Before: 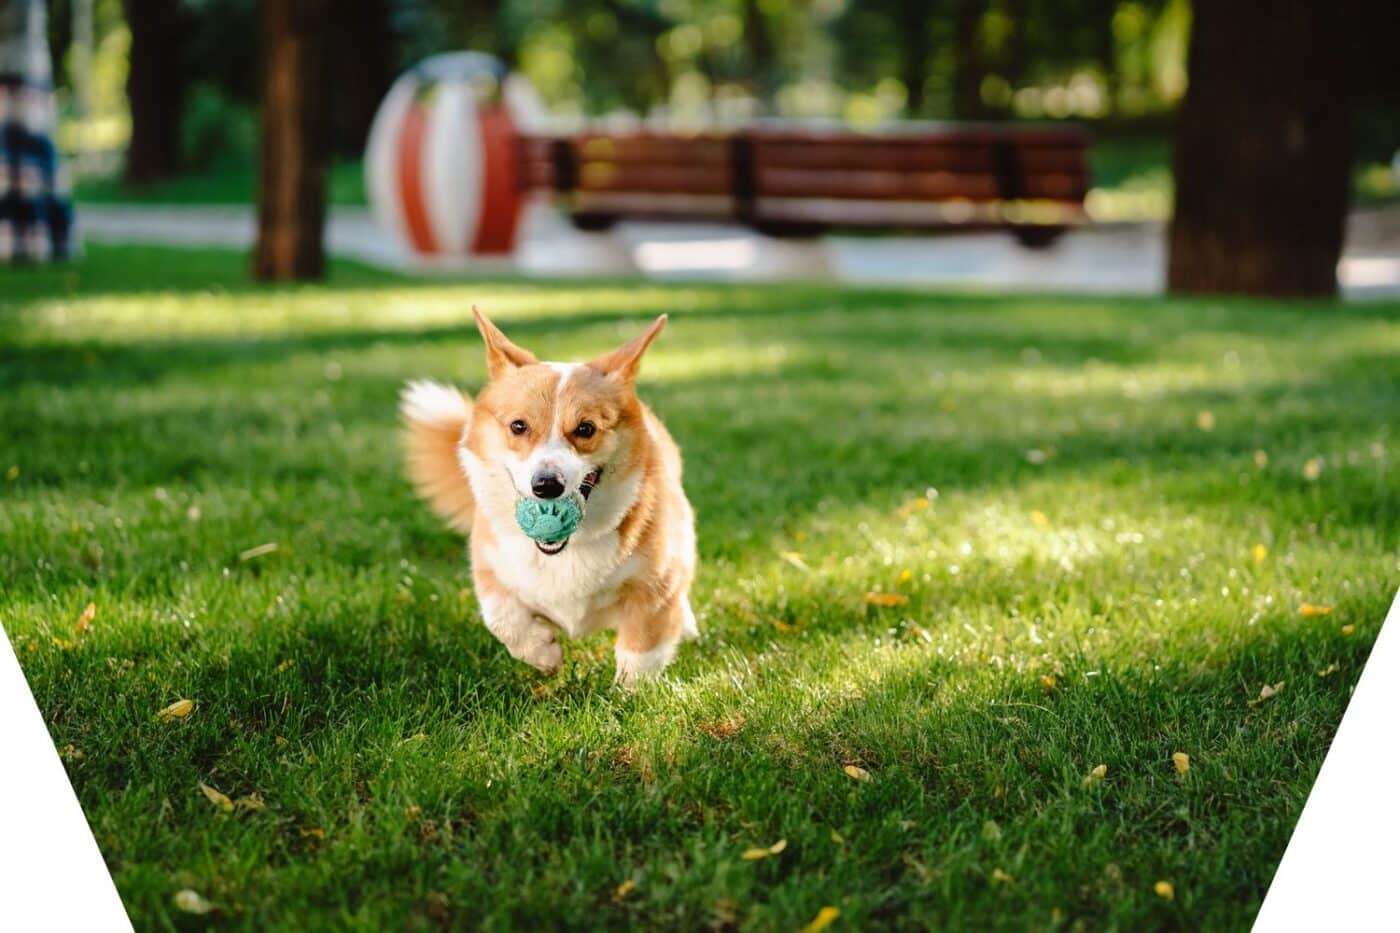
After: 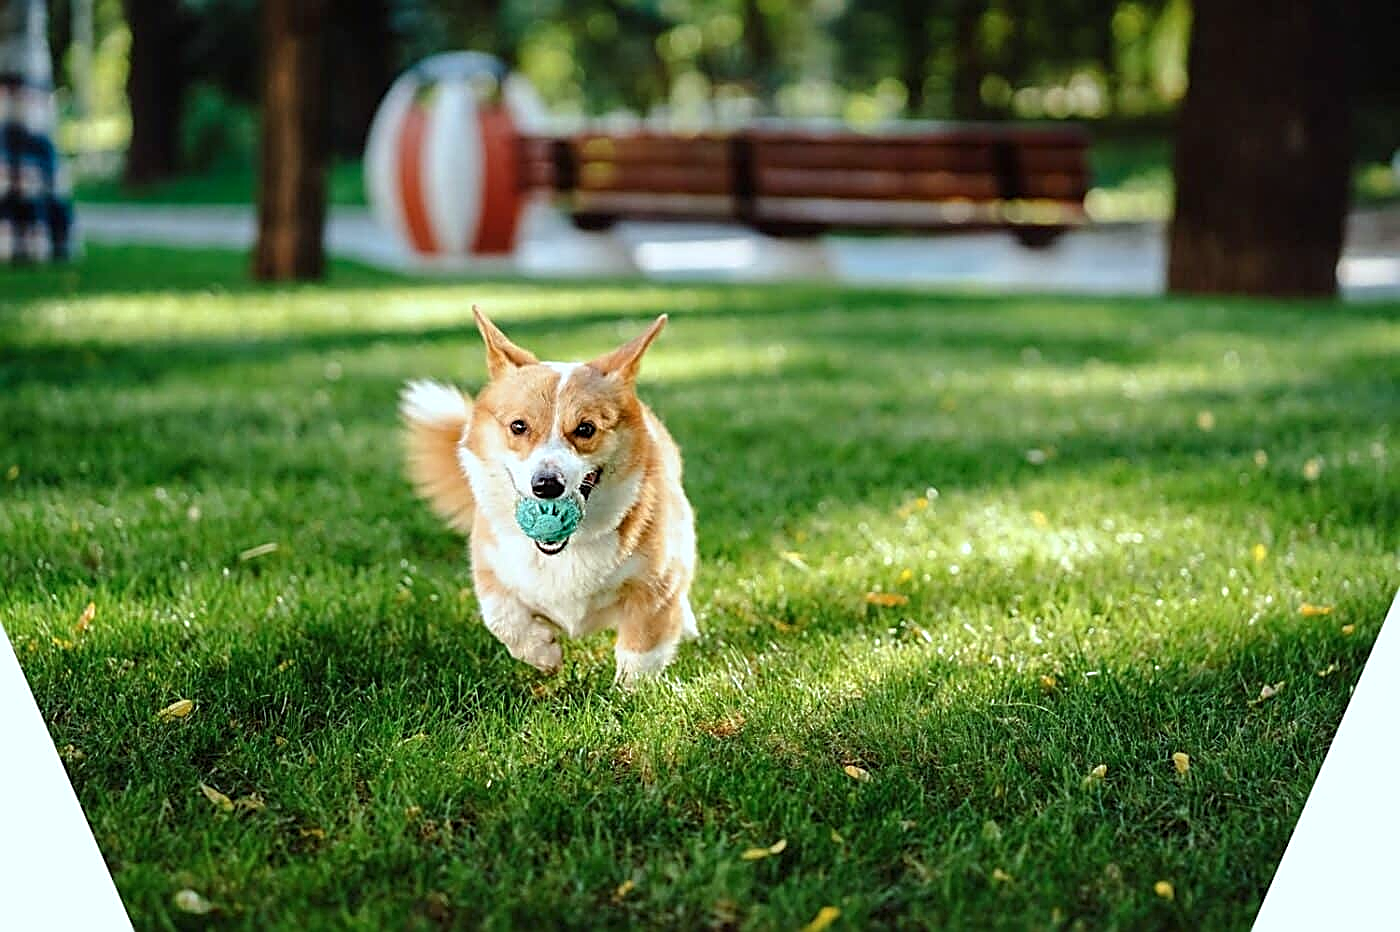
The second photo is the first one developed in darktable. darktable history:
color calibration: illuminant as shot in camera, x 0.358, y 0.373, temperature 4628.91 K
color correction: highlights a* -6.77, highlights b* 0.797
local contrast: highlights 102%, shadows 100%, detail 120%, midtone range 0.2
crop: bottom 0.074%
sharpen: amount 1.011
